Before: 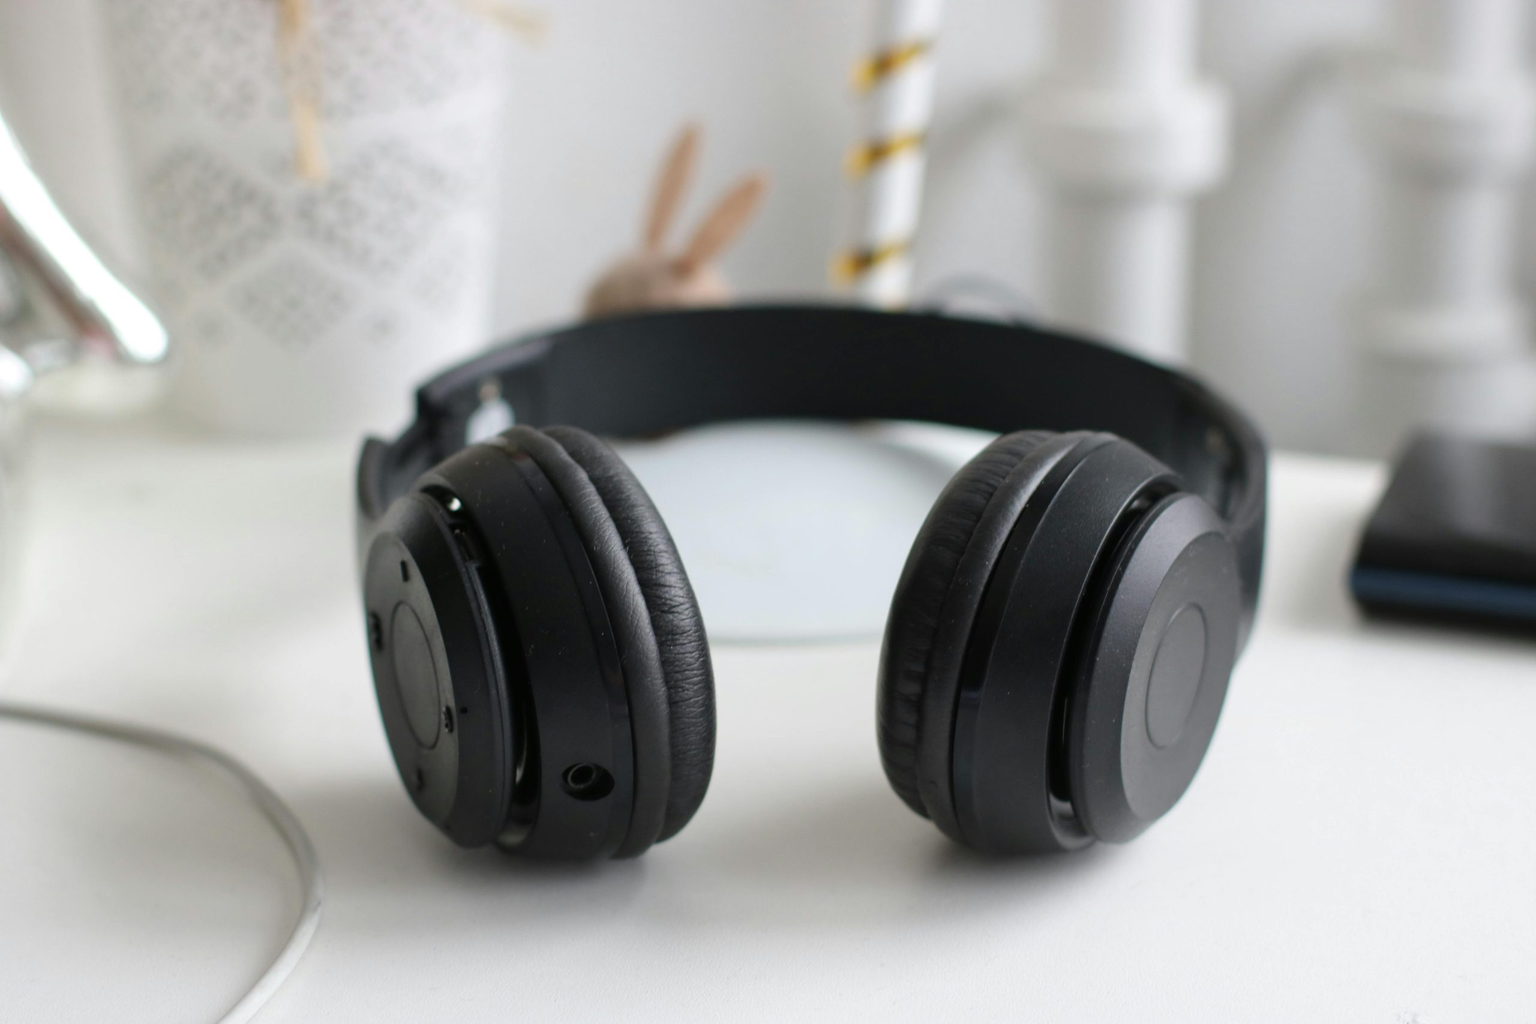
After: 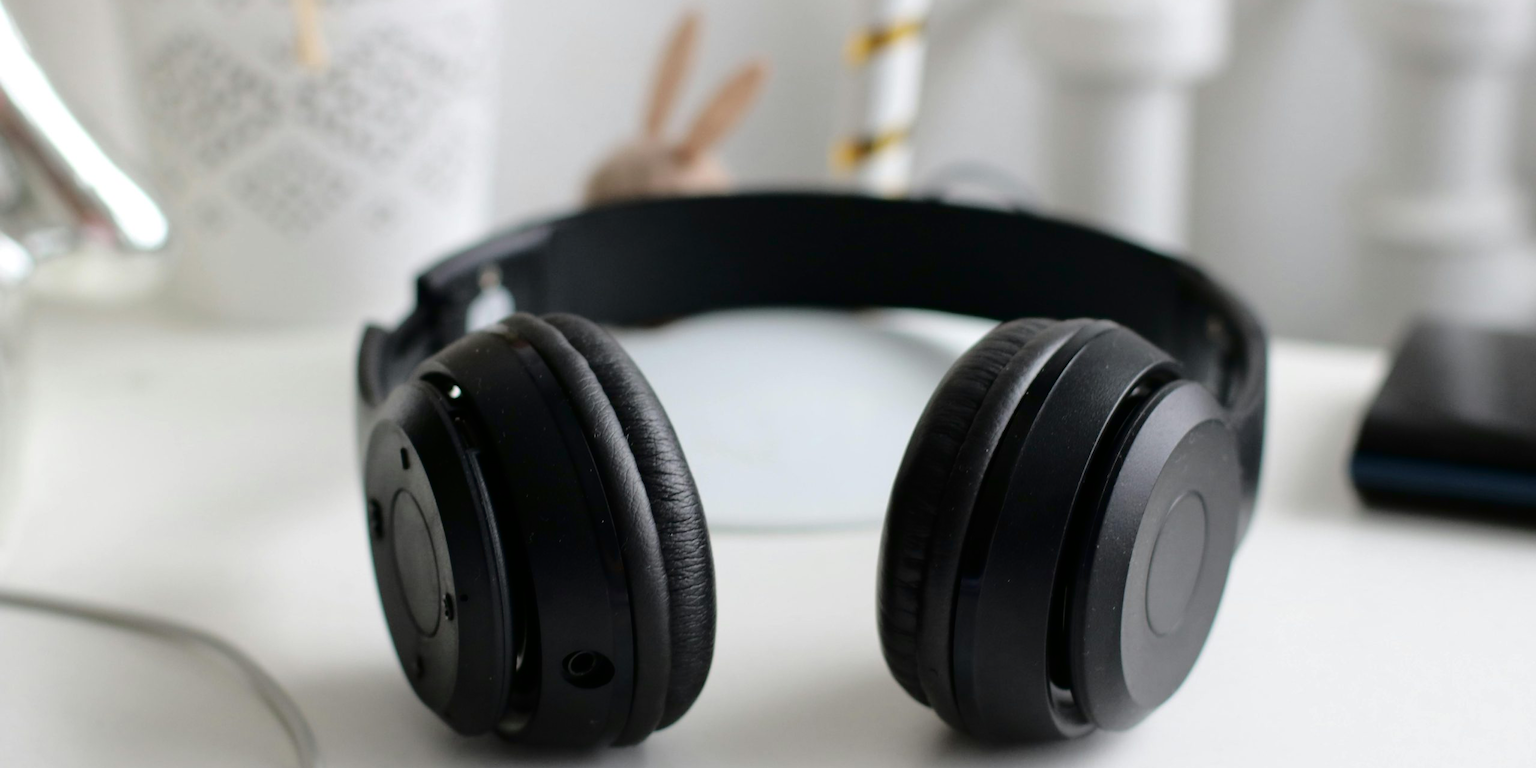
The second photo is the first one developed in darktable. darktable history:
crop: top 11.038%, bottom 13.962%
fill light: exposure -2 EV, width 8.6
